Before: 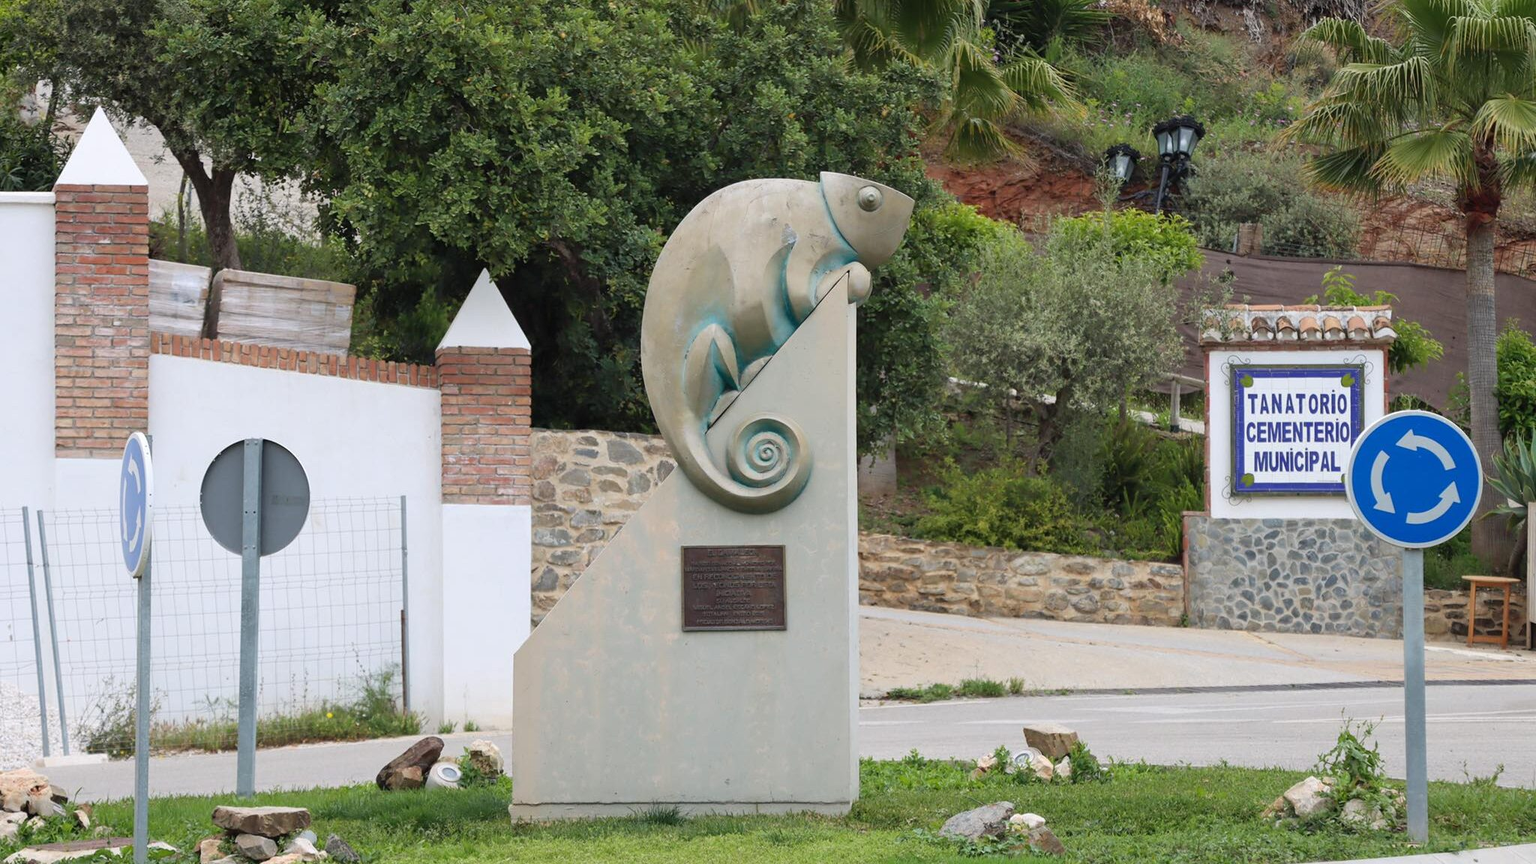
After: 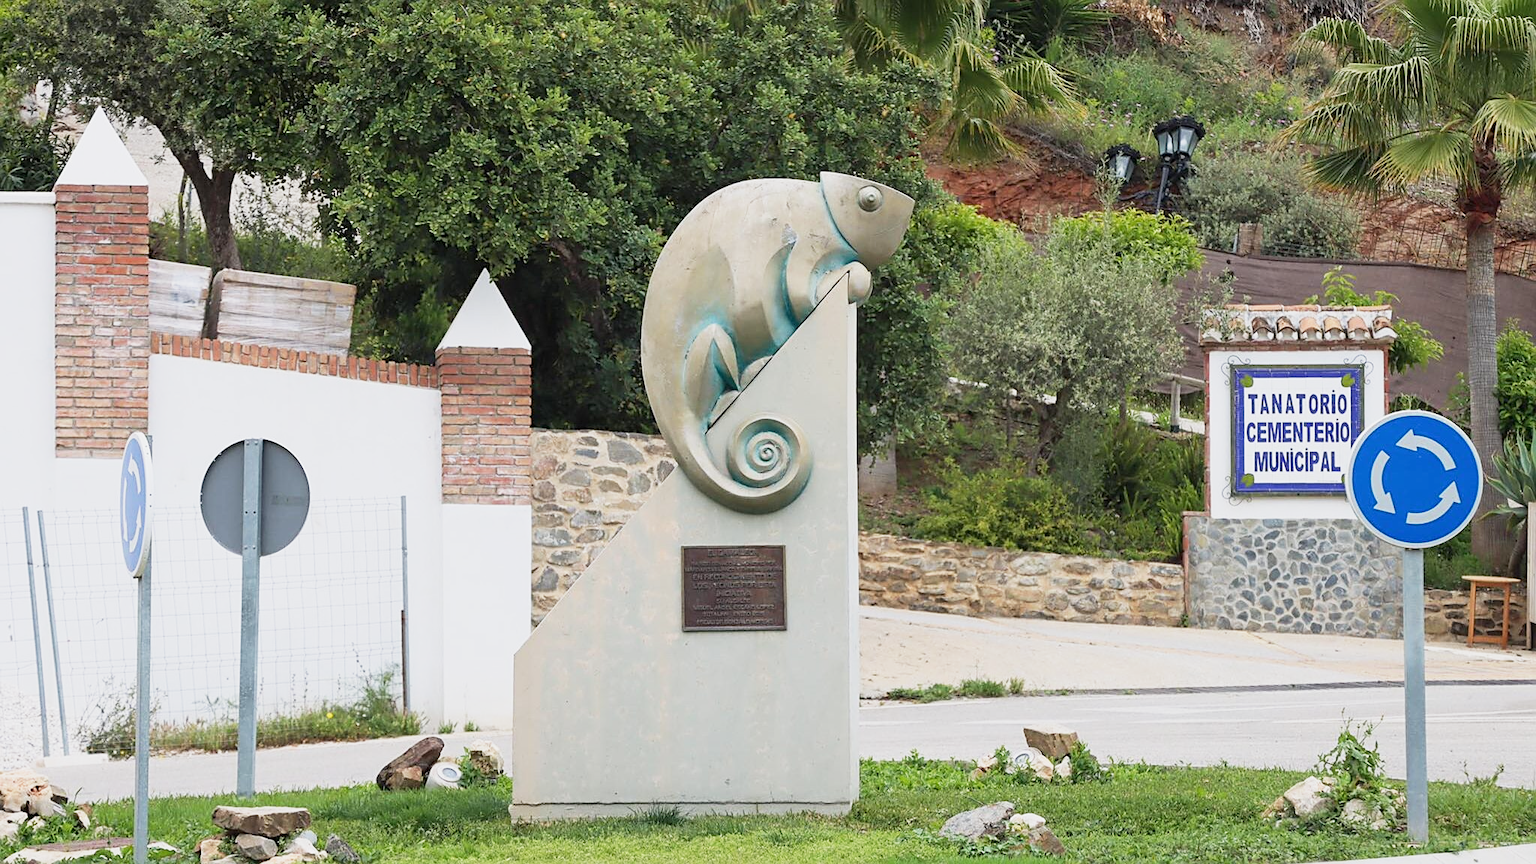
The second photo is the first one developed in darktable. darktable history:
sharpen: on, module defaults
base curve: curves: ch0 [(0, 0) (0.088, 0.125) (0.176, 0.251) (0.354, 0.501) (0.613, 0.749) (1, 0.877)], preserve colors none
